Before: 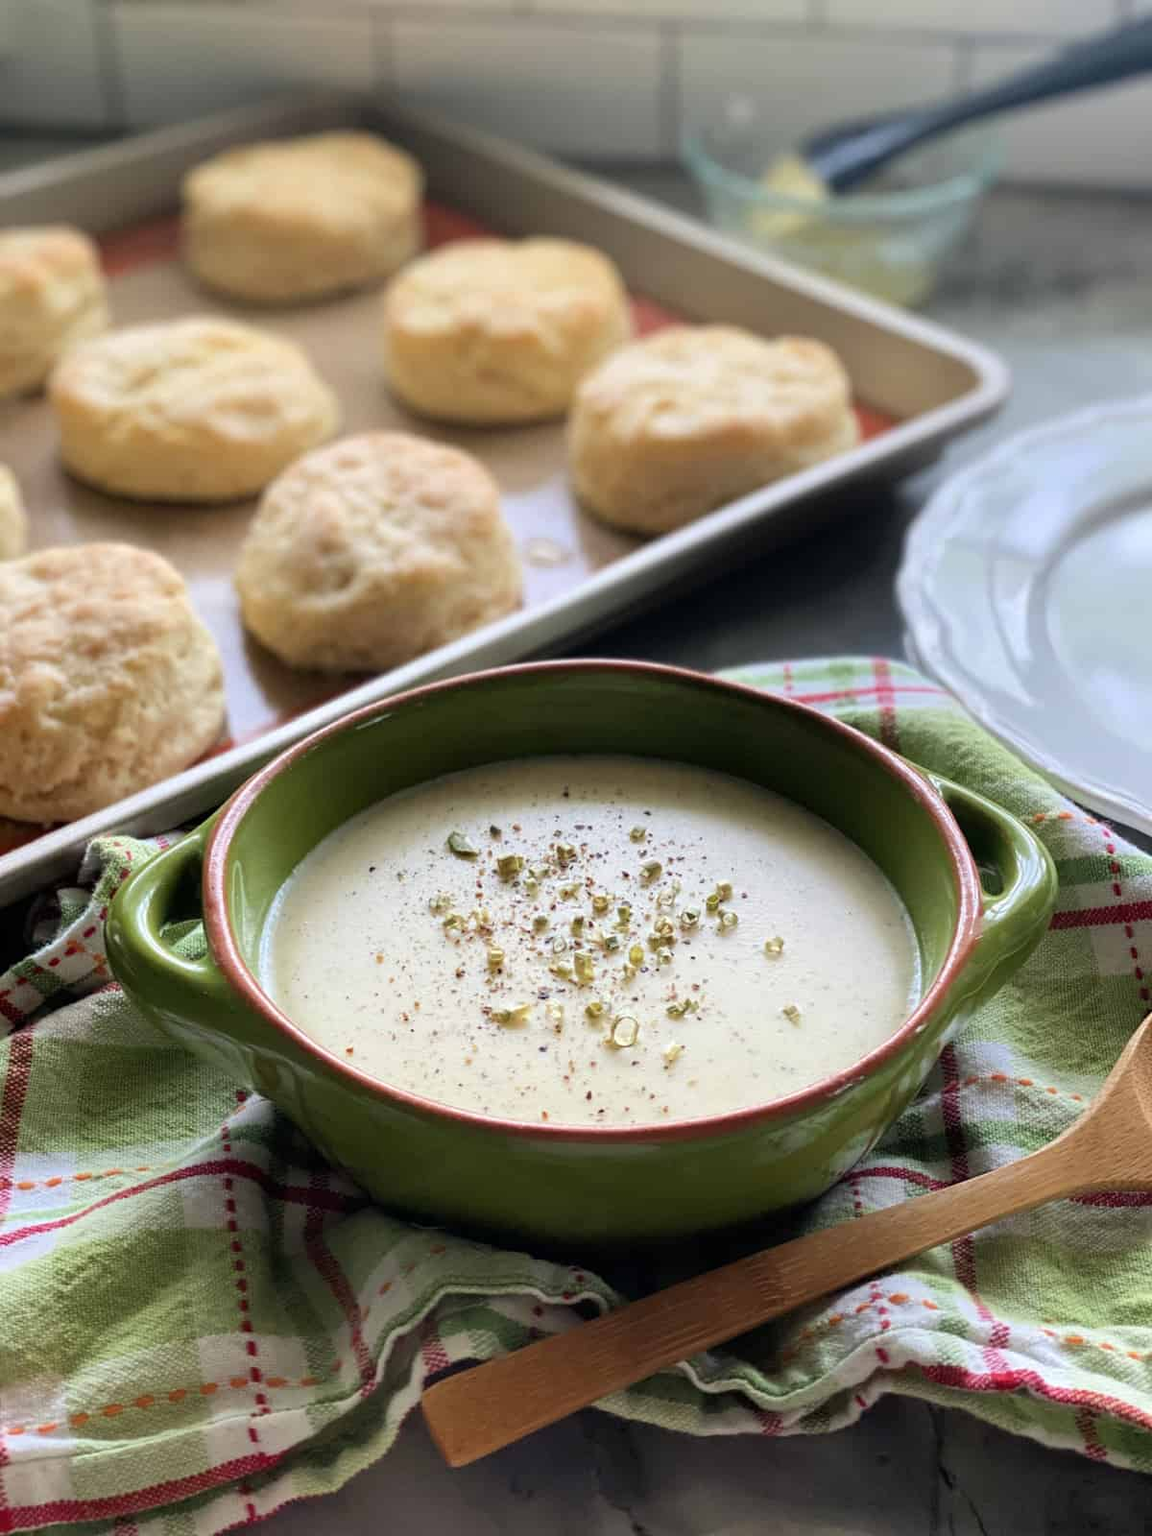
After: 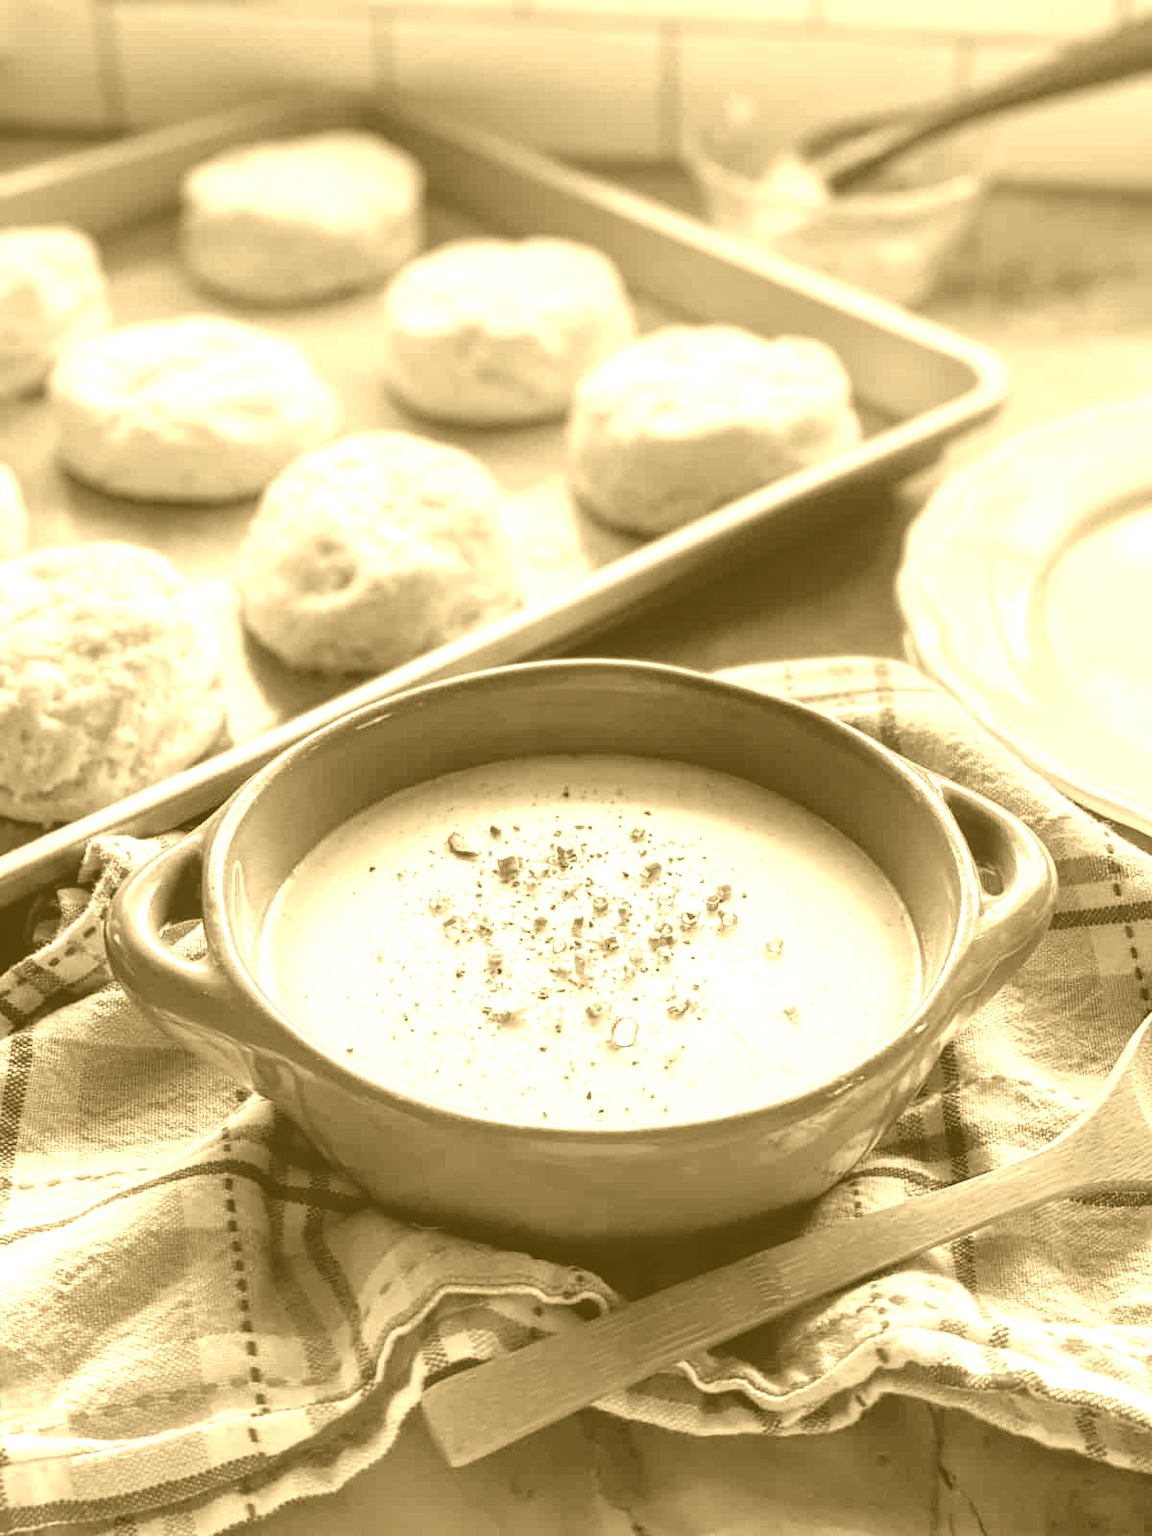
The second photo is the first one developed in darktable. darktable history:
colorize: hue 36°, source mix 100%
local contrast: detail 130%
